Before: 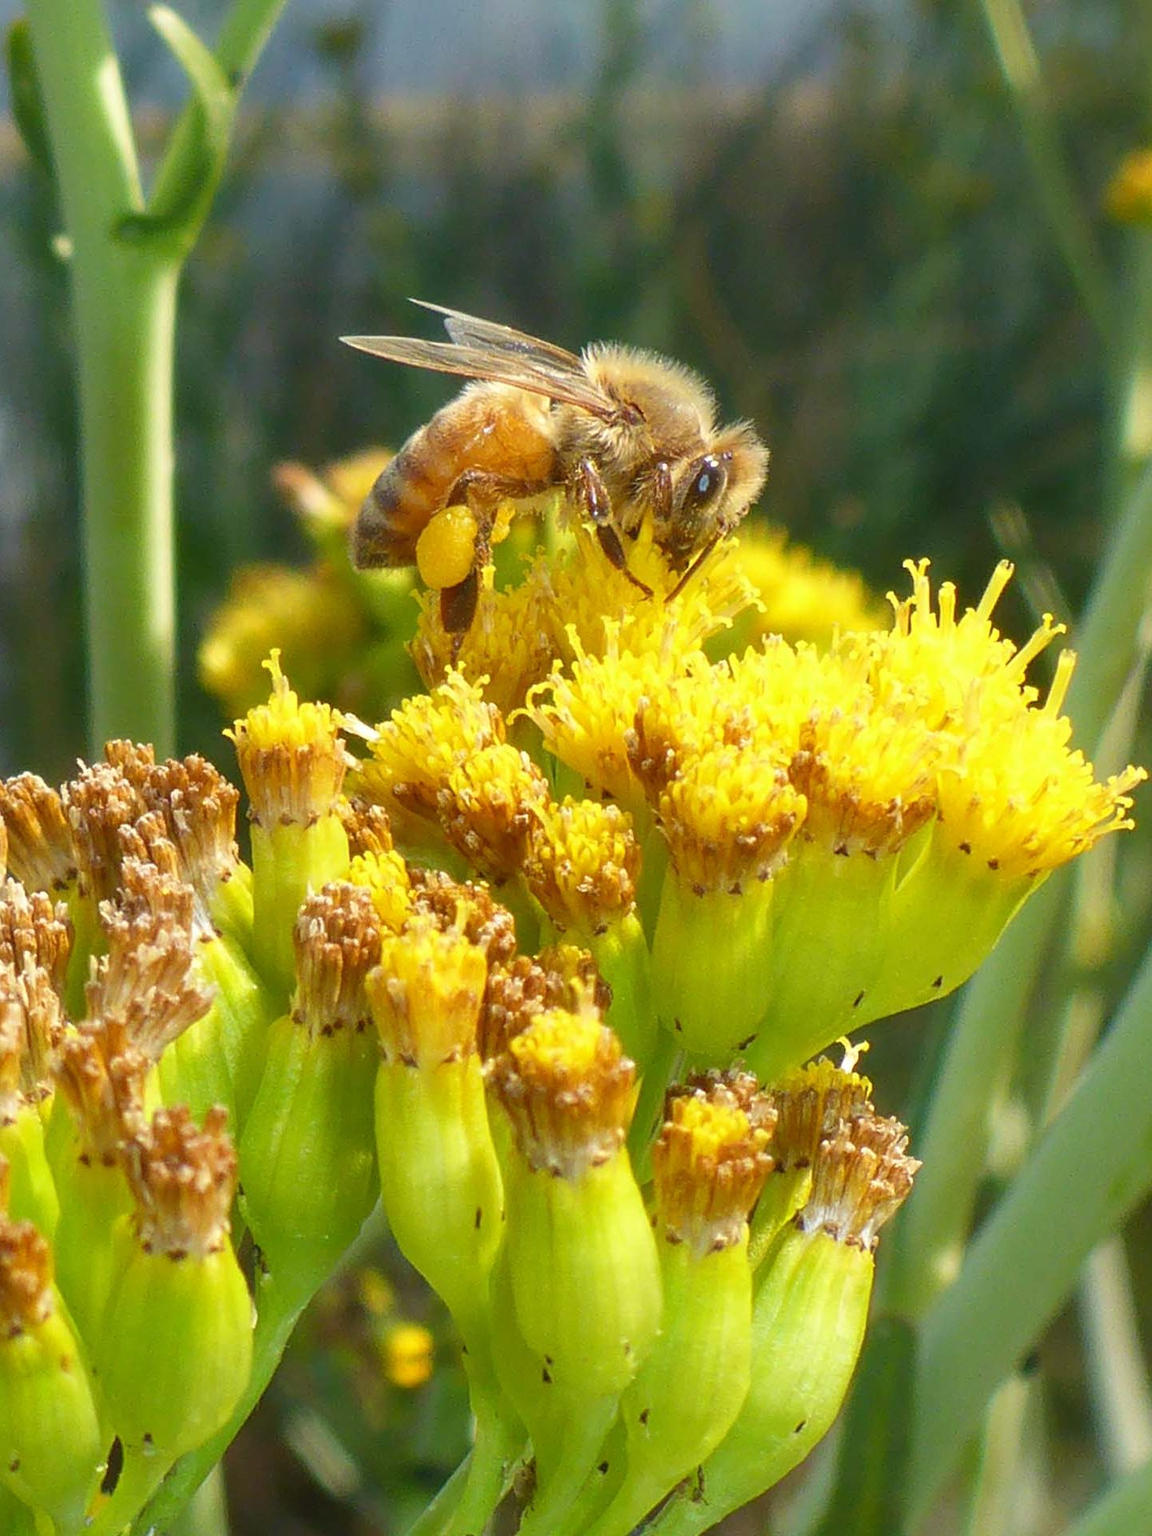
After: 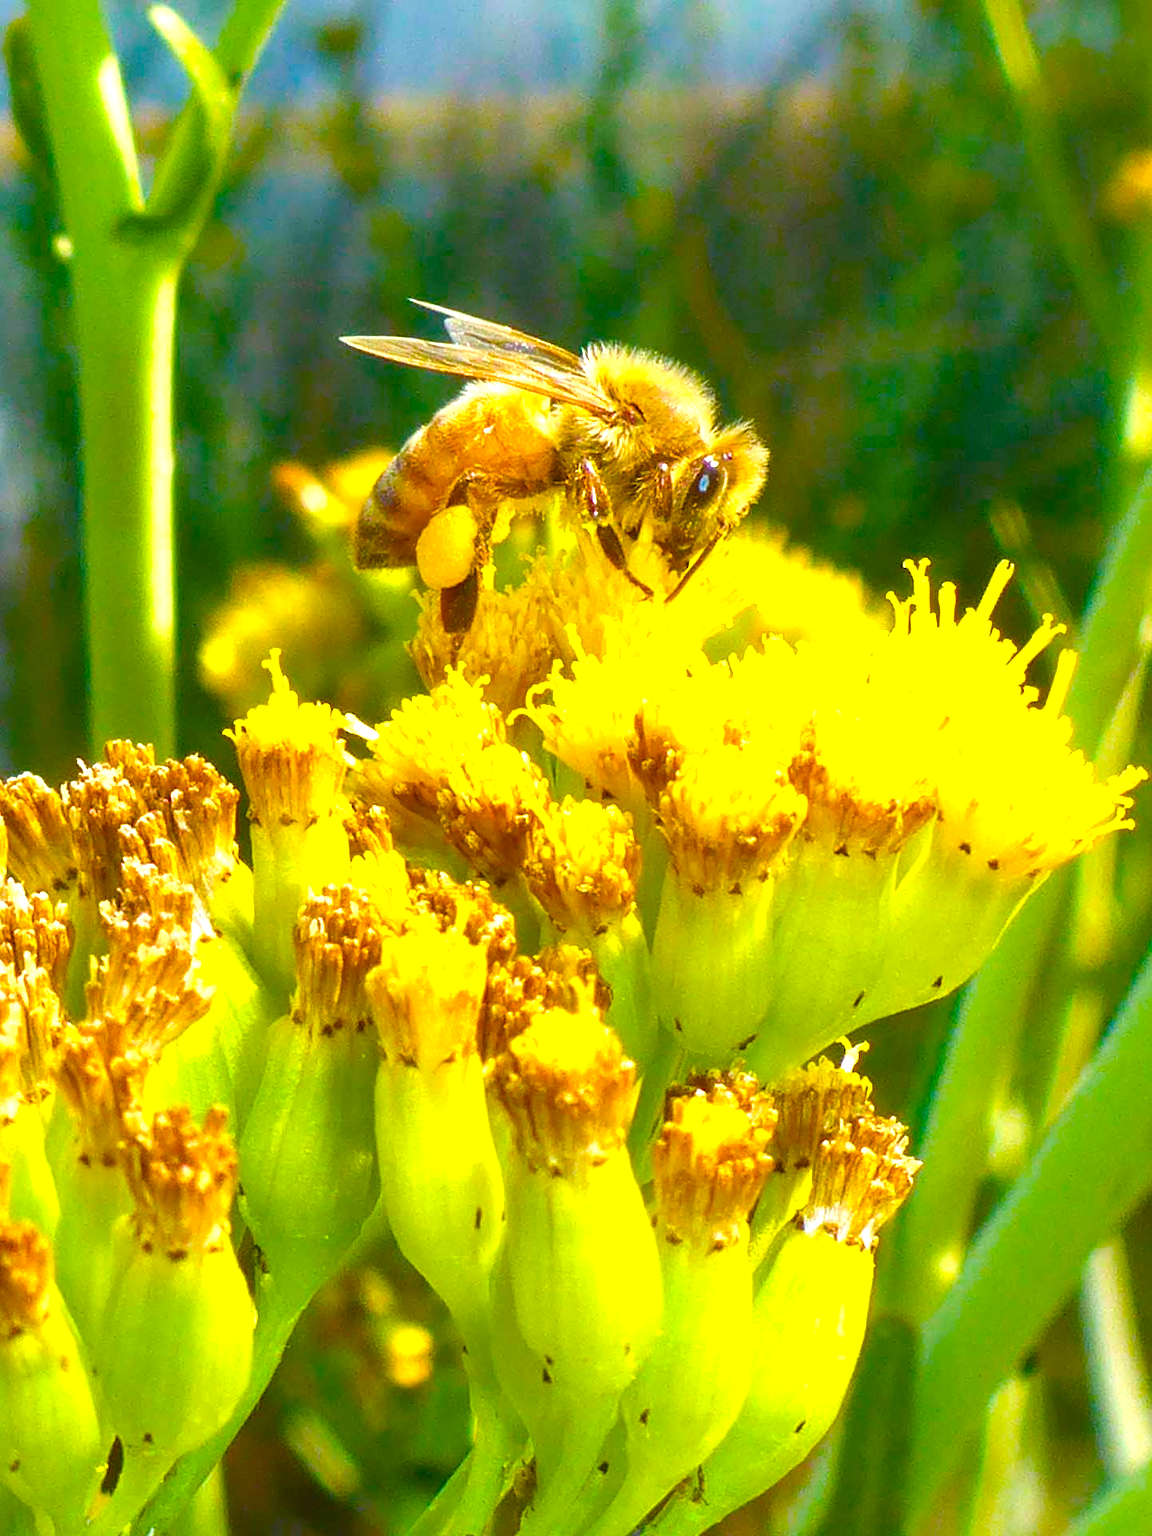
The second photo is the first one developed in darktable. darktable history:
color balance rgb: linear chroma grading › shadows 9.989%, linear chroma grading › highlights 10.257%, linear chroma grading › global chroma 15.176%, linear chroma grading › mid-tones 14.802%, perceptual saturation grading › global saturation 40.64%, perceptual saturation grading › highlights -24.738%, perceptual saturation grading › mid-tones 35.506%, perceptual saturation grading › shadows 35.449%, perceptual brilliance grading › global brilliance 25.345%
